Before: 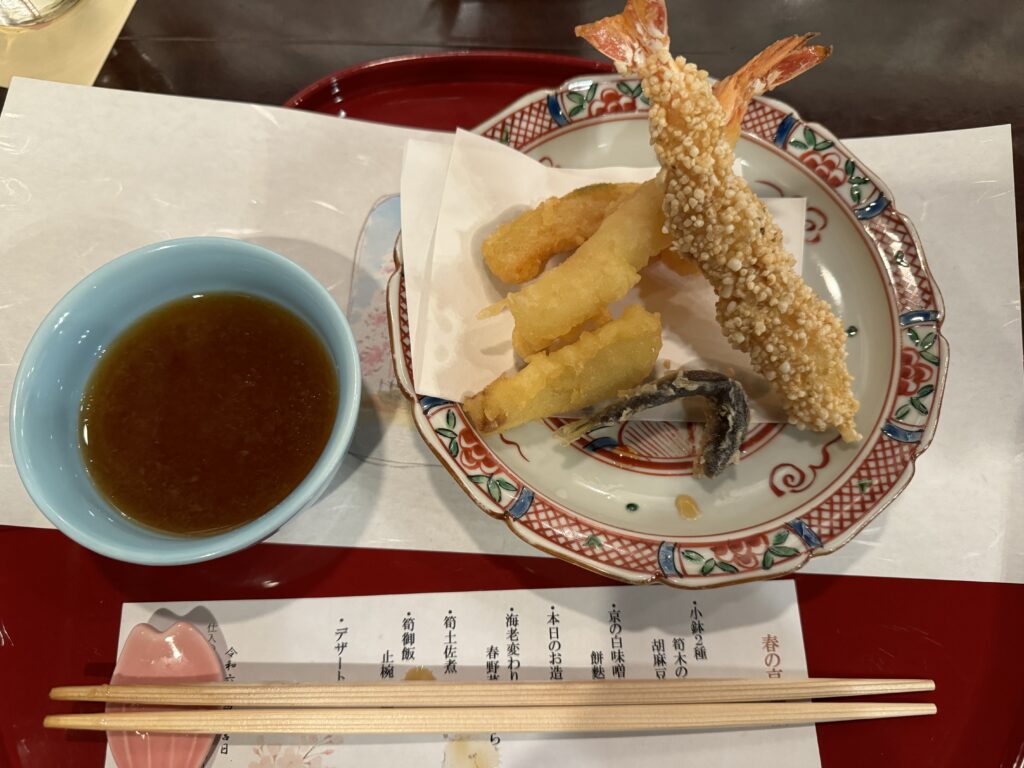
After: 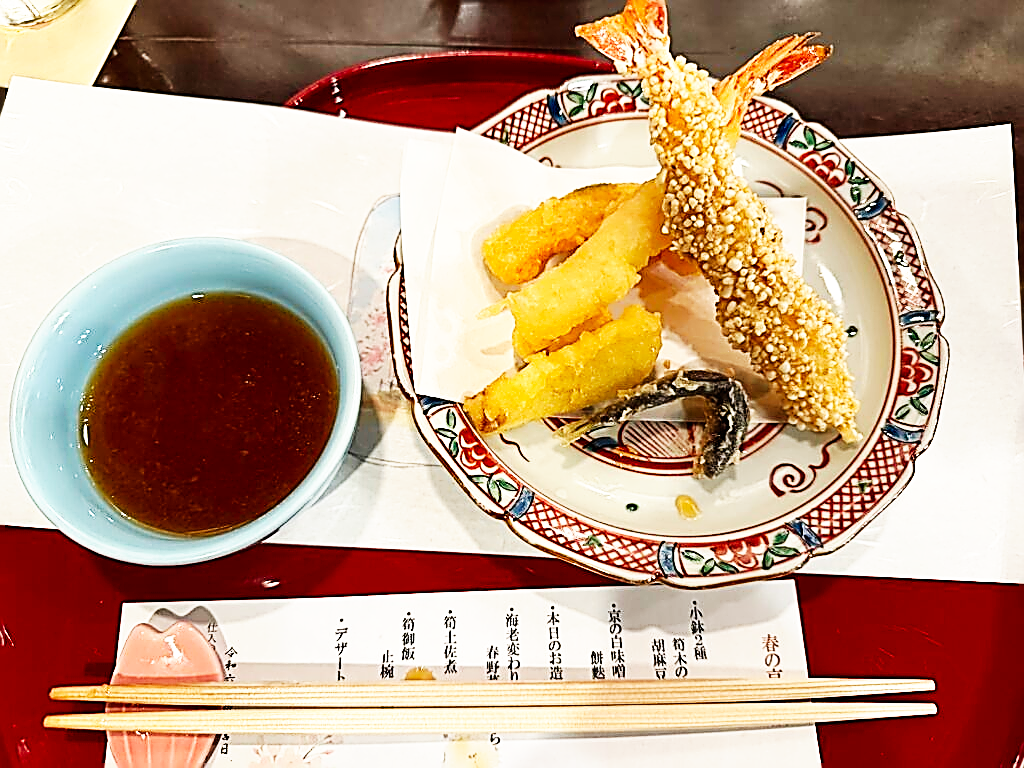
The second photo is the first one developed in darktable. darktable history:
tone equalizer: on, module defaults
base curve: curves: ch0 [(0, 0) (0.007, 0.004) (0.027, 0.03) (0.046, 0.07) (0.207, 0.54) (0.442, 0.872) (0.673, 0.972) (1, 1)], preserve colors none
sharpen: amount 2
